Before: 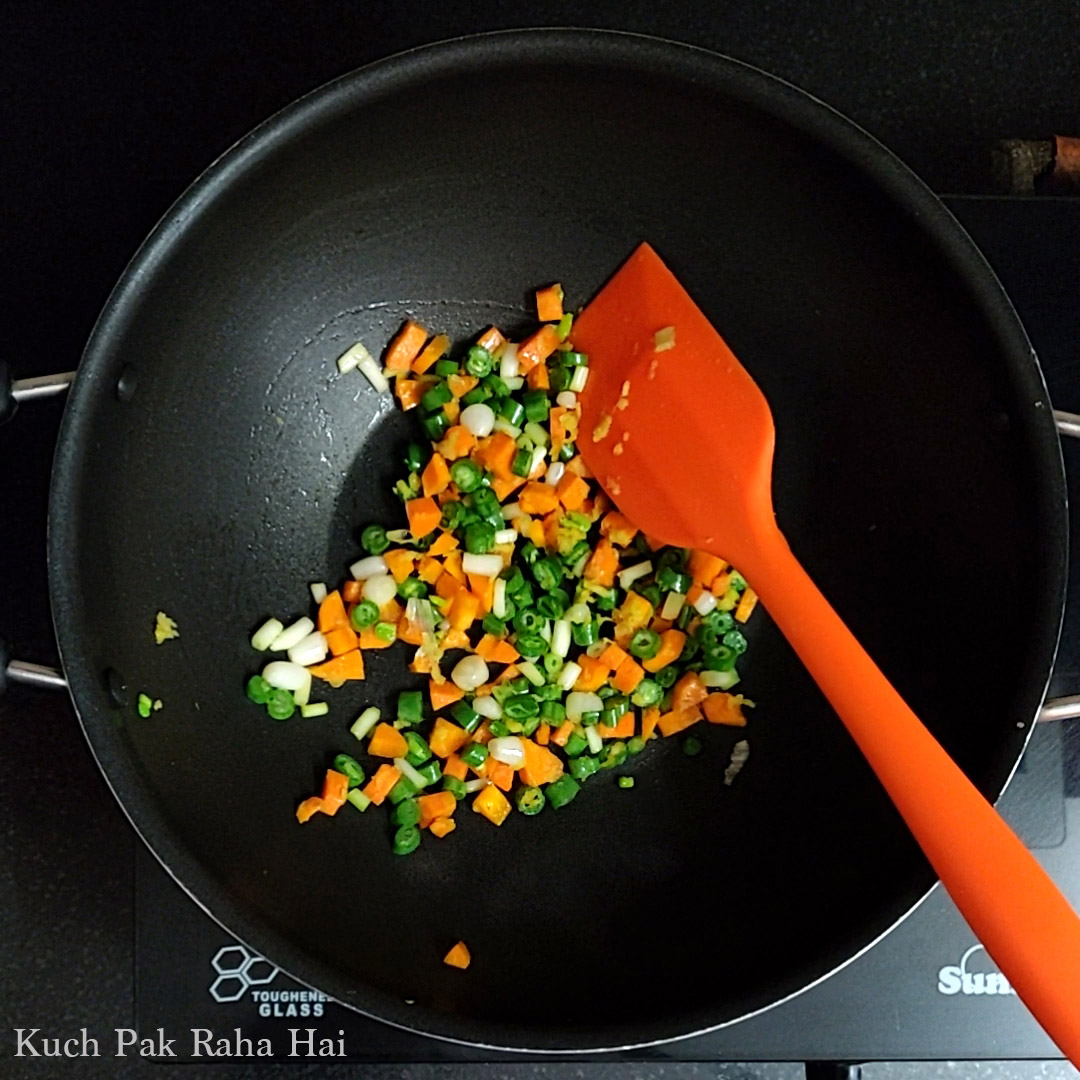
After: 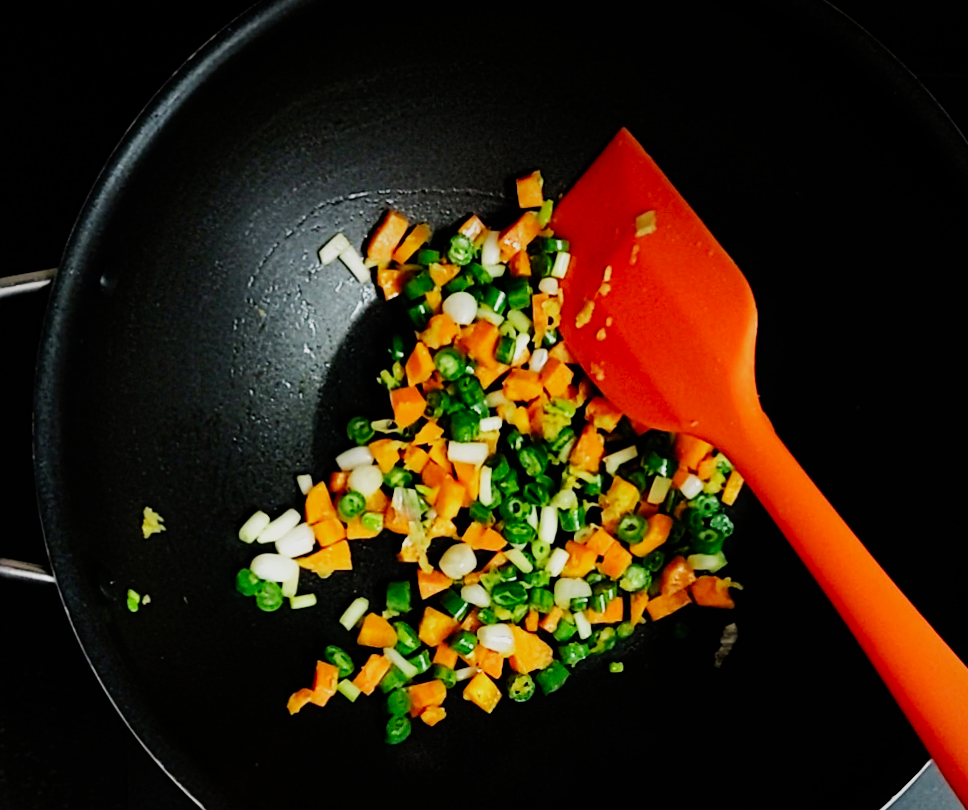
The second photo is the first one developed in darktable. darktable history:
rotate and perspective: rotation -1.17°, automatic cropping off
crop and rotate: left 2.425%, top 11.305%, right 9.6%, bottom 15.08%
vignetting: fall-off start 97.52%, fall-off radius 100%, brightness -0.574, saturation 0, center (-0.027, 0.404), width/height ratio 1.368, unbound false
sigmoid: contrast 1.8, skew -0.2, preserve hue 0%, red attenuation 0.1, red rotation 0.035, green attenuation 0.1, green rotation -0.017, blue attenuation 0.15, blue rotation -0.052, base primaries Rec2020
